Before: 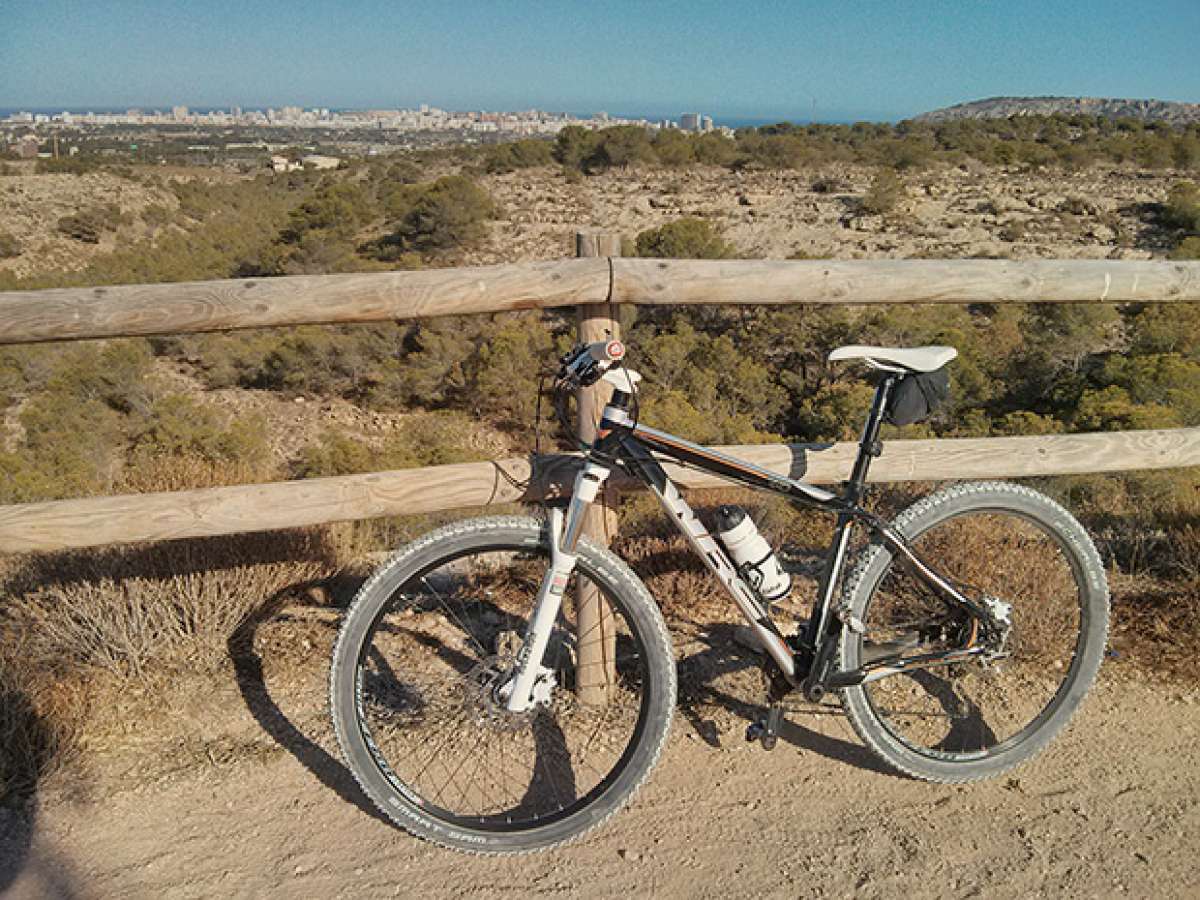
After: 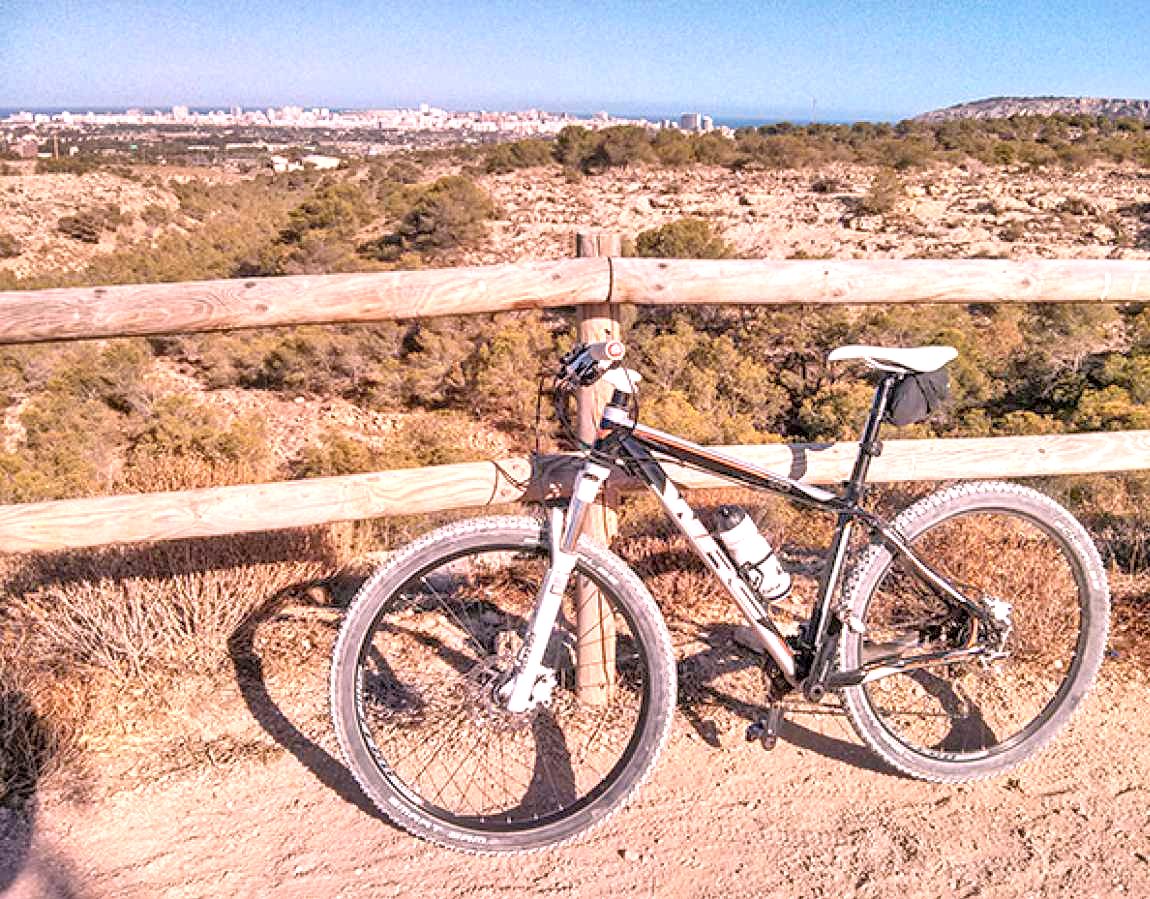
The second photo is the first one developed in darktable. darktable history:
exposure: exposure 0.6 EV, compensate highlight preservation false
local contrast: detail 150%
white balance: red 1.188, blue 1.11
tone equalizer: -7 EV 0.15 EV, -6 EV 0.6 EV, -5 EV 1.15 EV, -4 EV 1.33 EV, -3 EV 1.15 EV, -2 EV 0.6 EV, -1 EV 0.15 EV, mask exposure compensation -0.5 EV
contrast brightness saturation: contrast 0.14
crop: right 4.126%, bottom 0.031%
